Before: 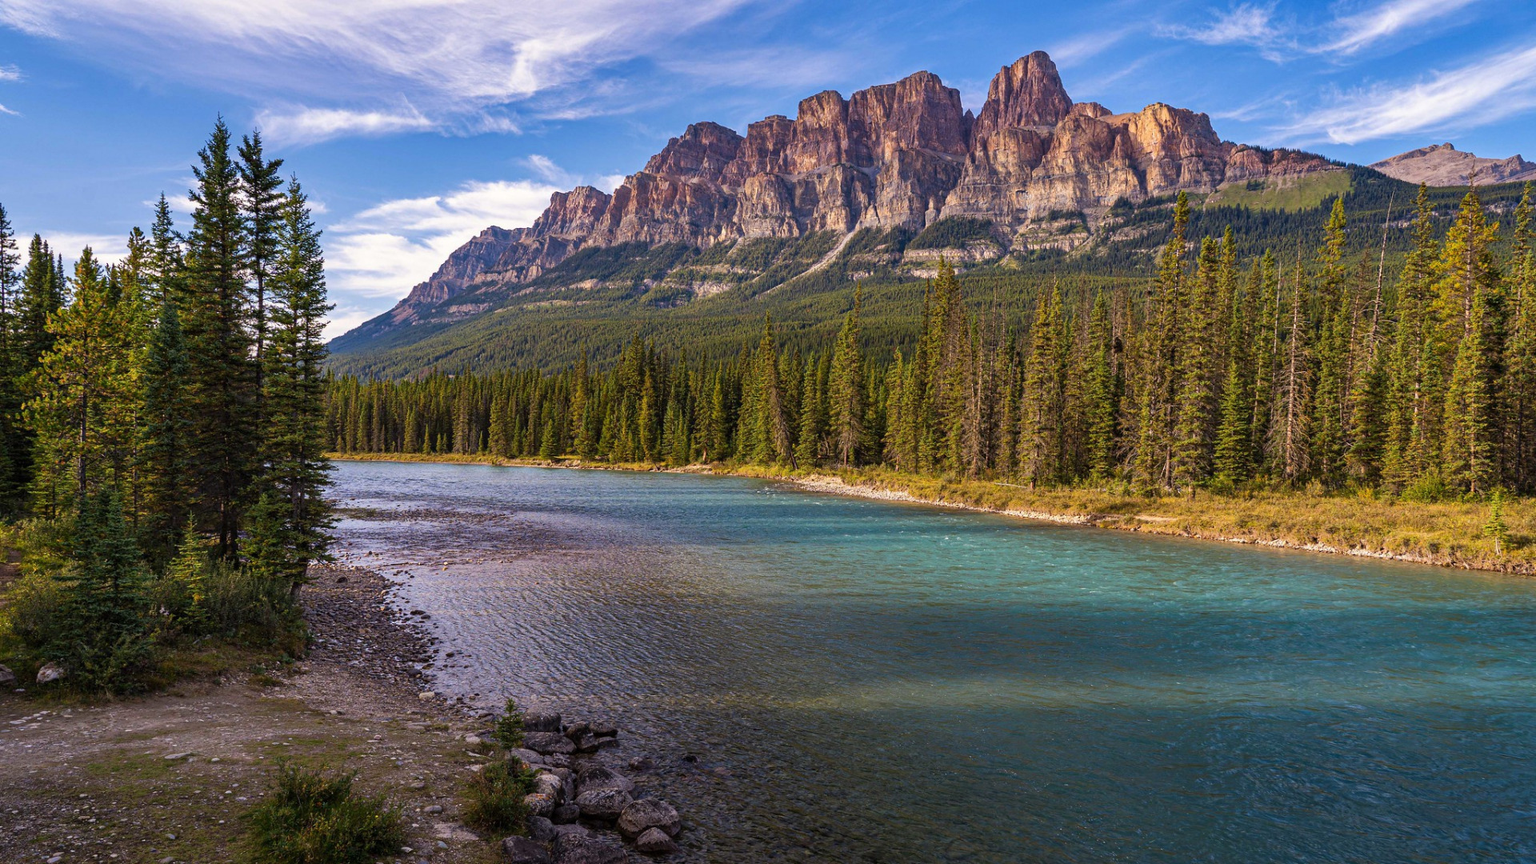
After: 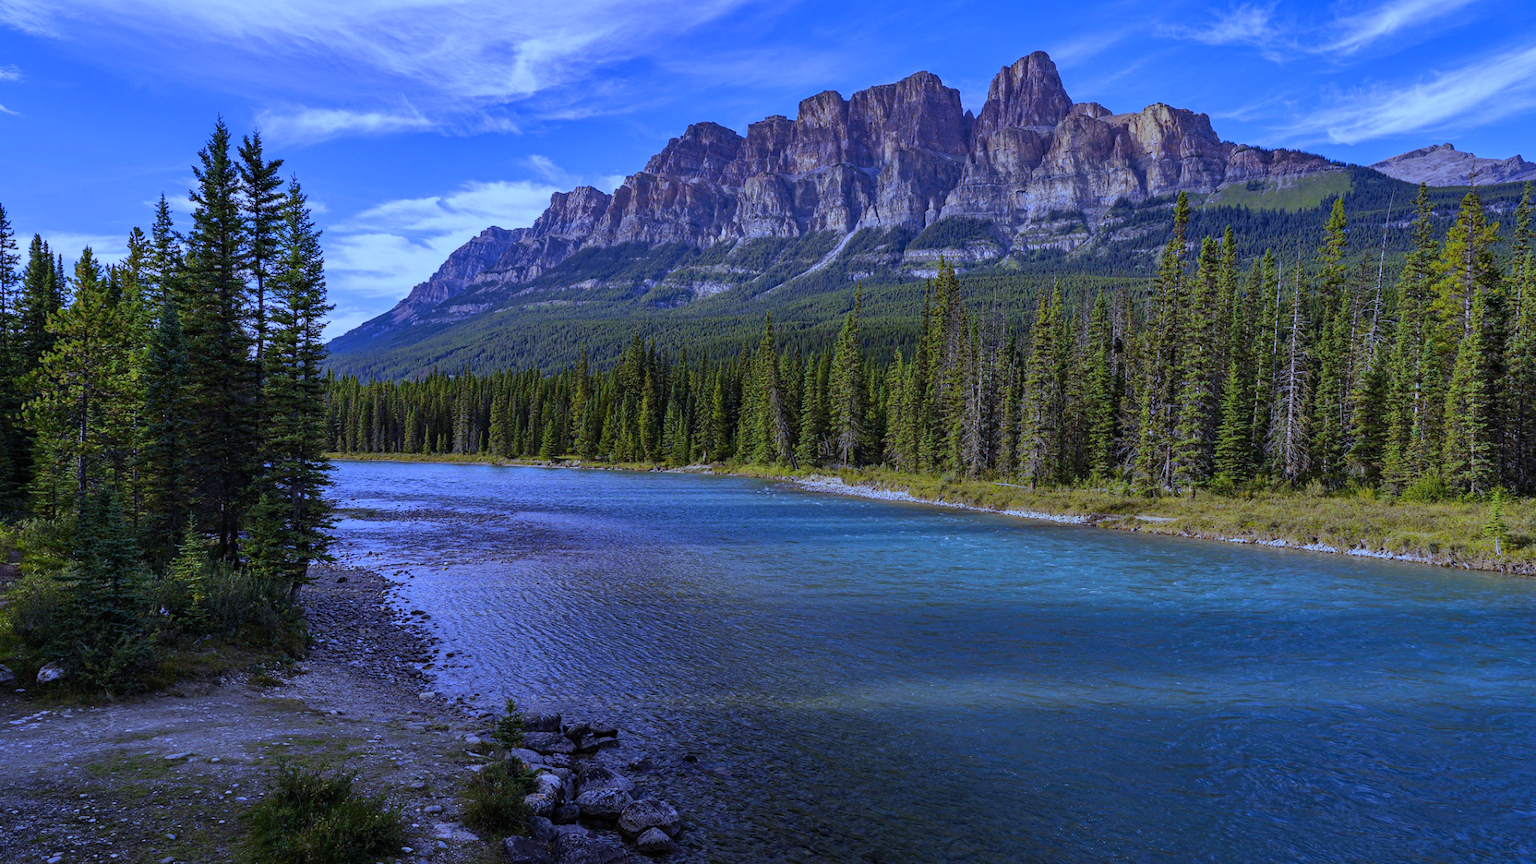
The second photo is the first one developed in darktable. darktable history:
tone equalizer: -8 EV -2 EV, -7 EV -2 EV, -6 EV -2 EV, -5 EV -2 EV, -4 EV -2 EV, -3 EV -2 EV, -2 EV -2 EV, -1 EV -1.63 EV, +0 EV -2 EV
exposure: black level correction 0, exposure 1.388 EV, compensate exposure bias true, compensate highlight preservation false
shadows and highlights: shadows 0, highlights 40
white balance: red 0.766, blue 1.537
